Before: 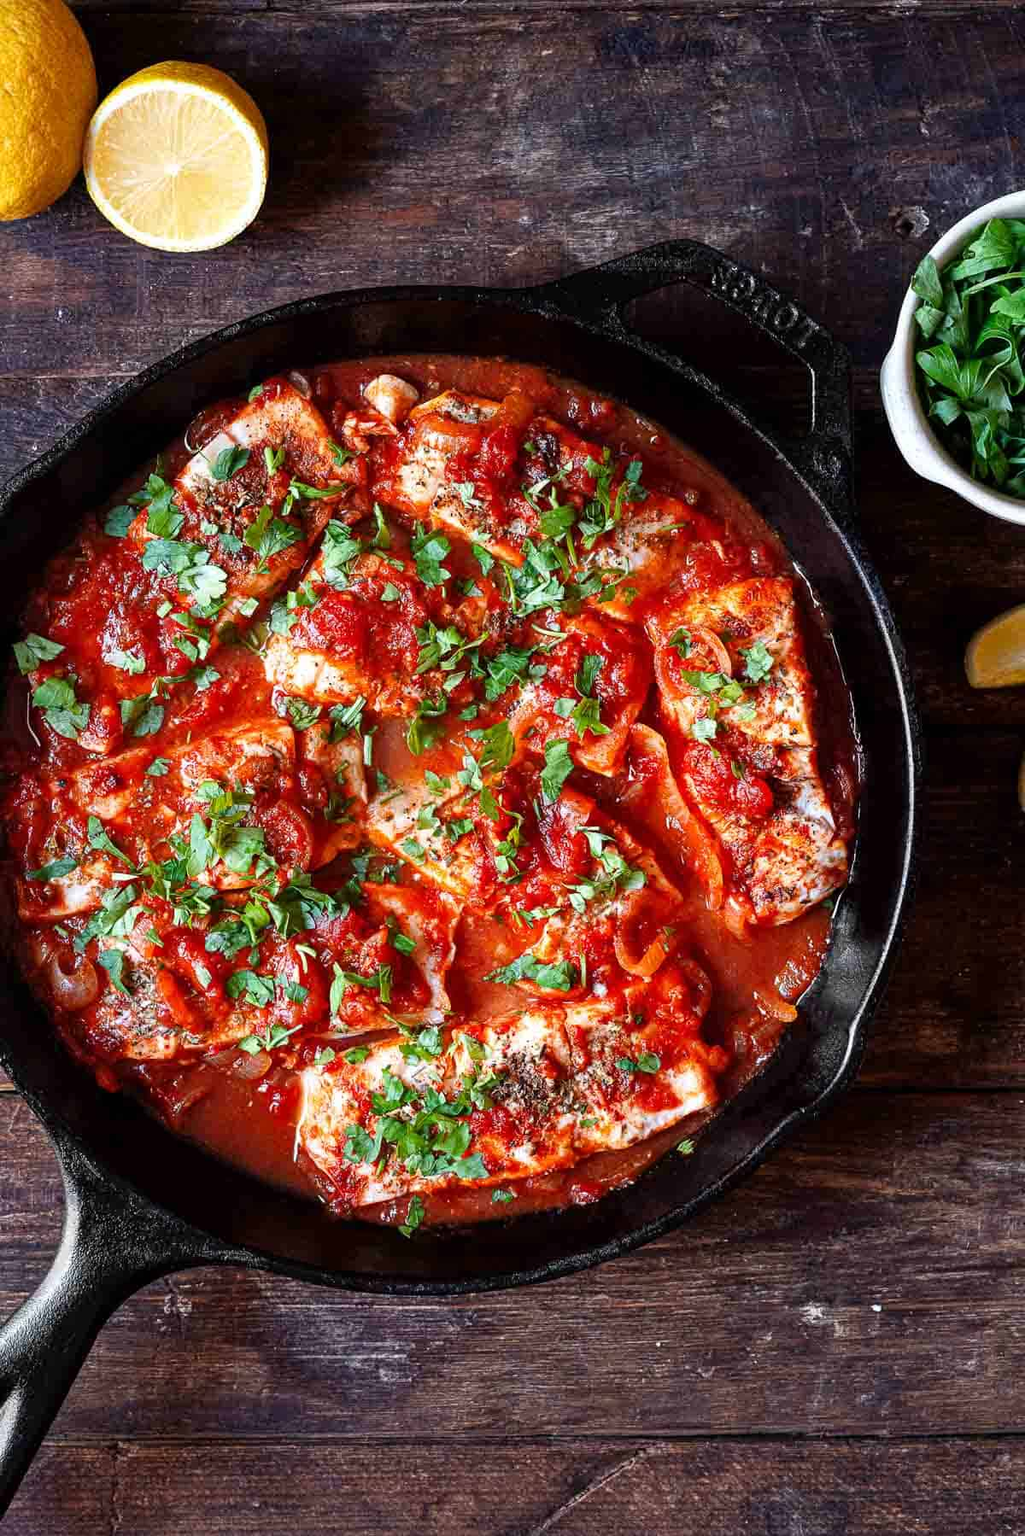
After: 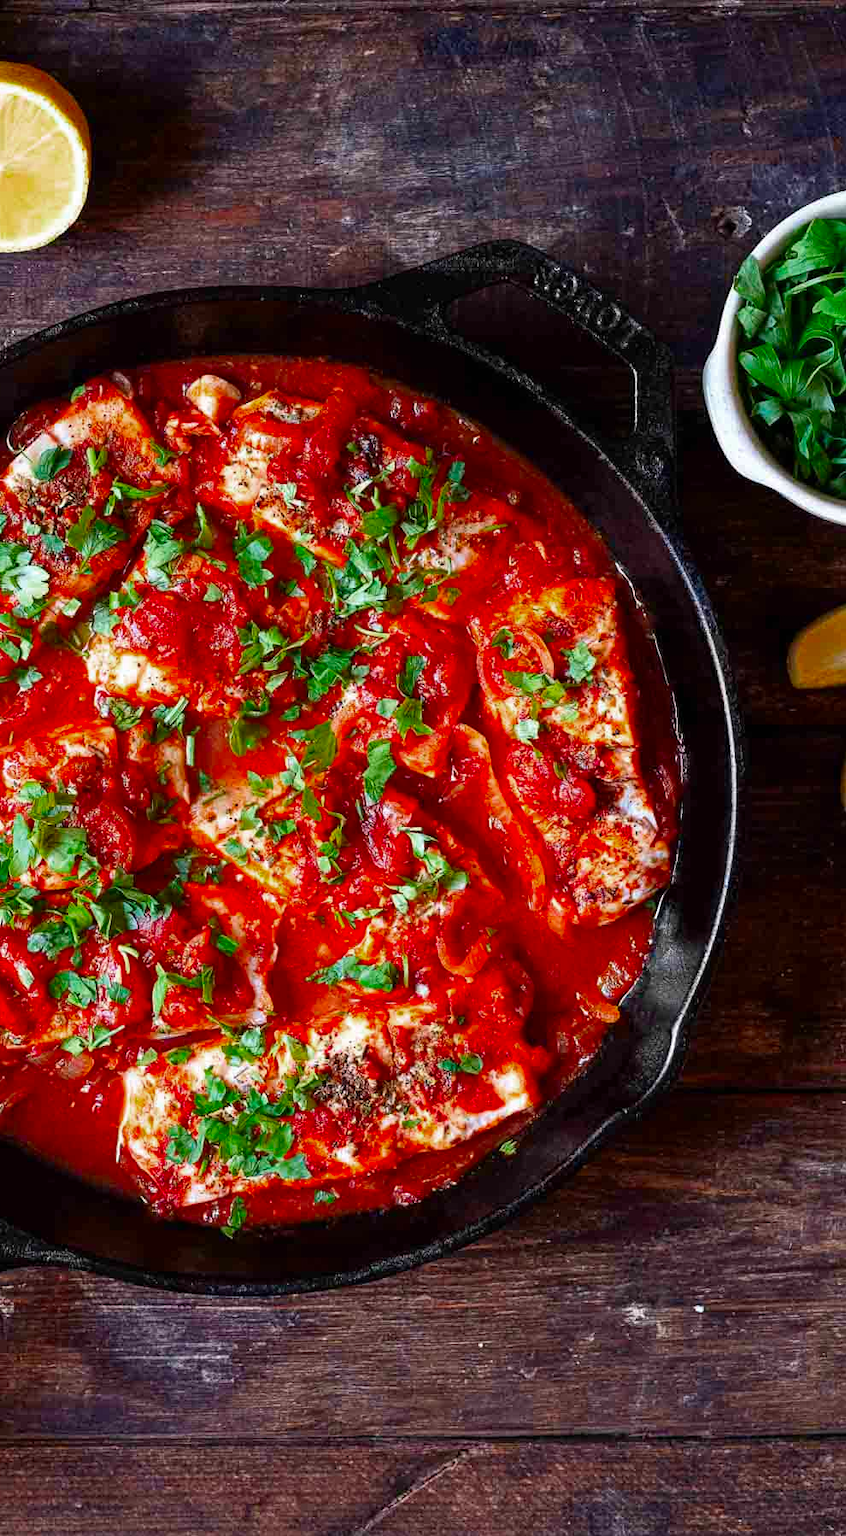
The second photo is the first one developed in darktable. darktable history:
color zones: curves: ch0 [(0, 0.425) (0.143, 0.422) (0.286, 0.42) (0.429, 0.419) (0.571, 0.419) (0.714, 0.42) (0.857, 0.422) (1, 0.425)]; ch1 [(0, 0.666) (0.143, 0.669) (0.286, 0.671) (0.429, 0.67) (0.571, 0.67) (0.714, 0.67) (0.857, 0.67) (1, 0.666)]
crop: left 17.393%, bottom 0.042%
exposure: compensate highlight preservation false
